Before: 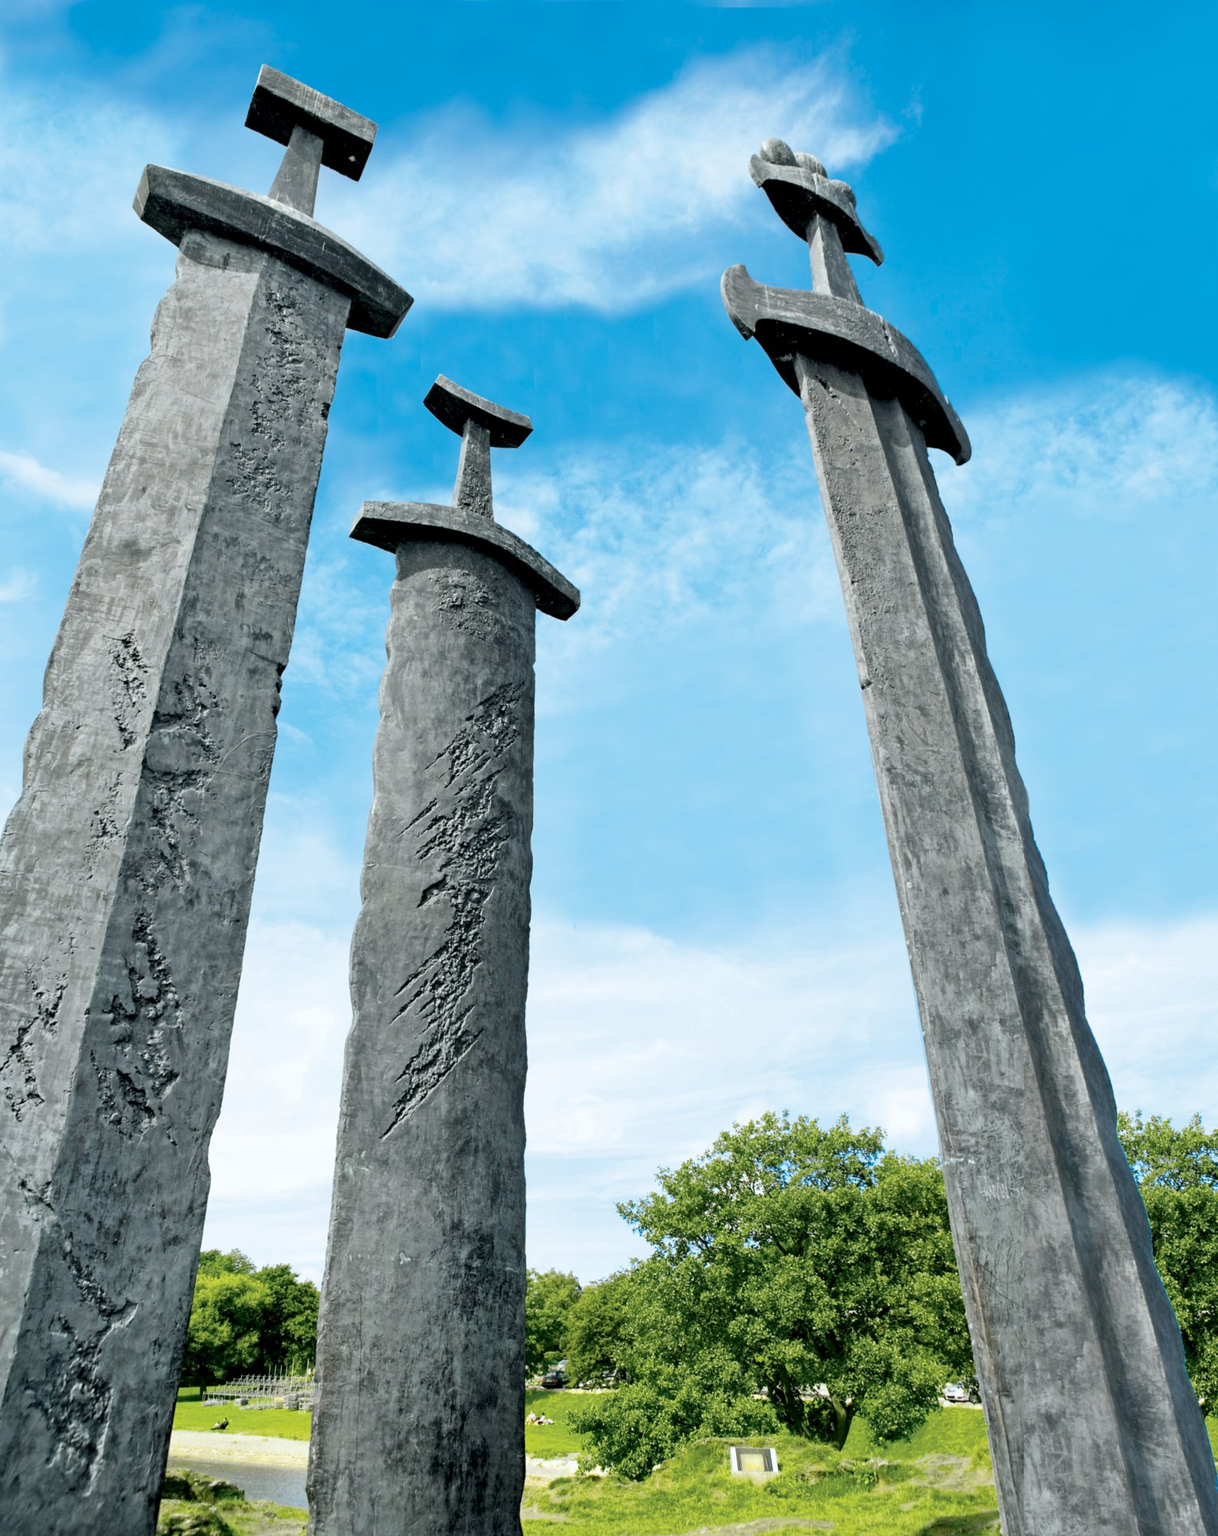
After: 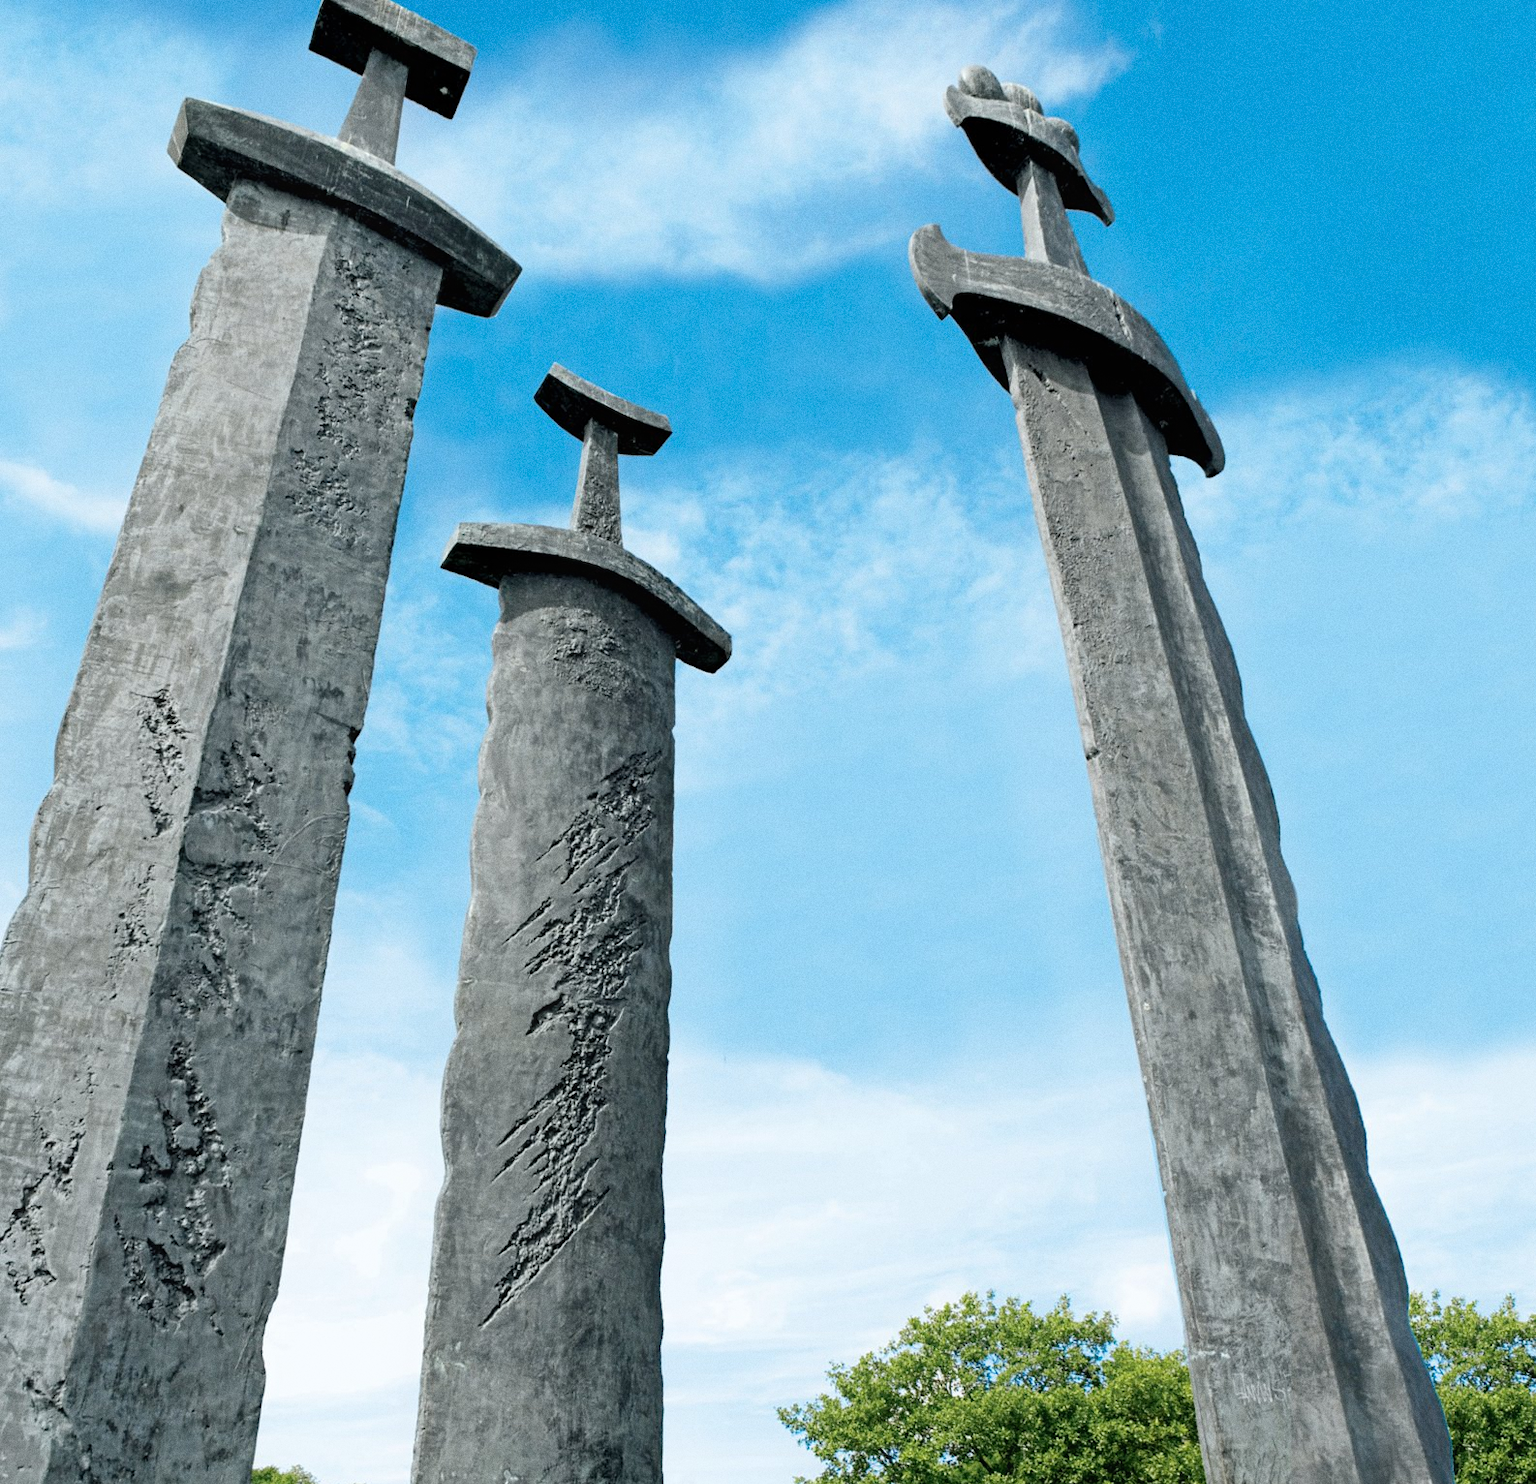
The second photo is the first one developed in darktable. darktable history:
crop: top 5.667%, bottom 17.637%
grain: coarseness 0.09 ISO
contrast equalizer: y [[0.5, 0.5, 0.468, 0.5, 0.5, 0.5], [0.5 ×6], [0.5 ×6], [0 ×6], [0 ×6]]
